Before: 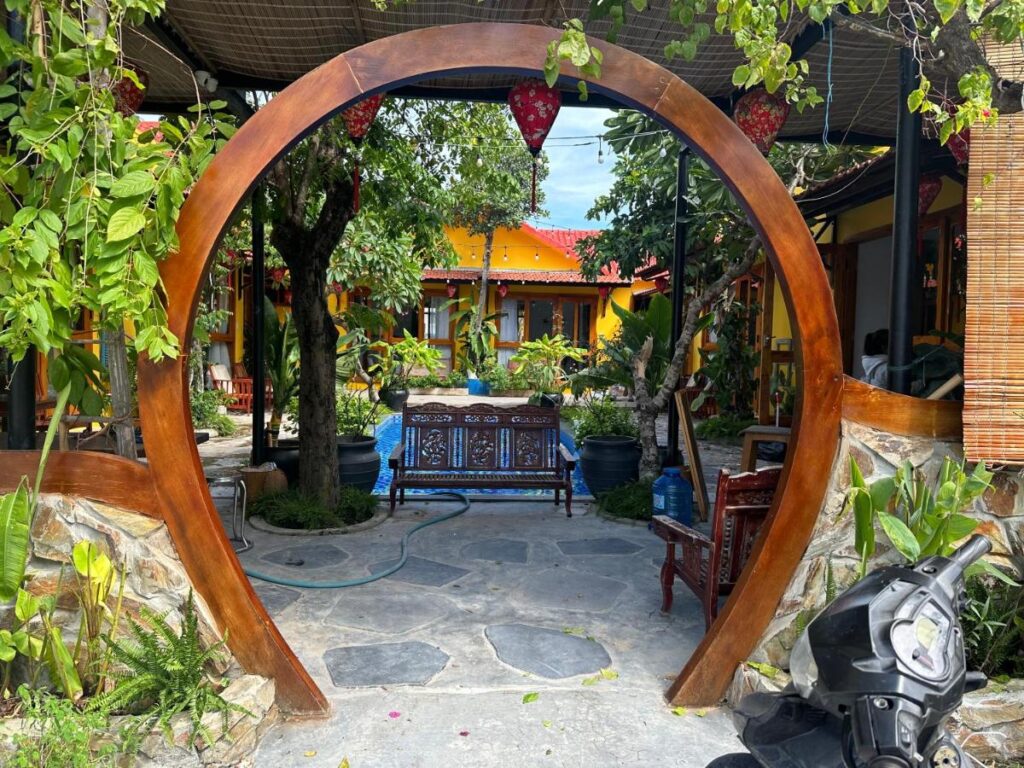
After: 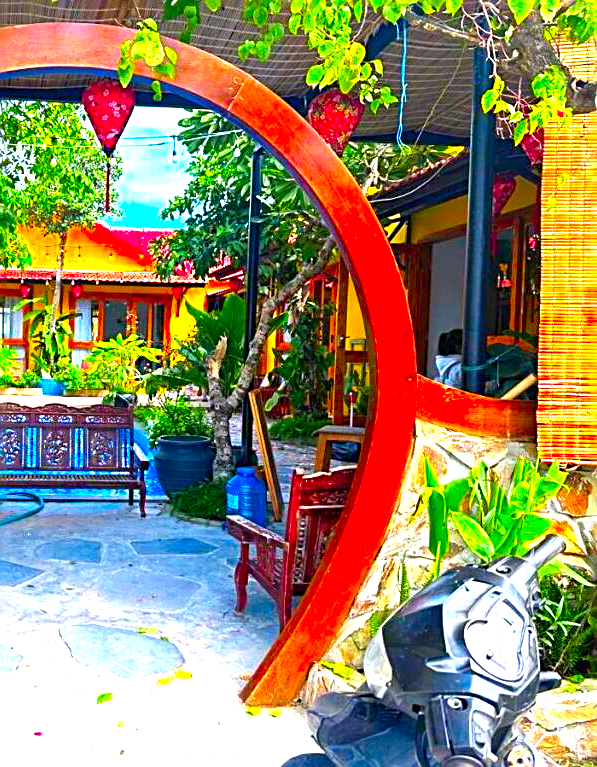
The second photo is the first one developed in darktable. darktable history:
crop: left 41.676%
exposure: black level correction 0, exposure 1.445 EV, compensate exposure bias true, compensate highlight preservation false
sharpen: radius 2.671, amount 0.674
color correction: highlights a* 1.62, highlights b* -1.79, saturation 2.51
color balance rgb: perceptual saturation grading › global saturation 0.112%, global vibrance 14.918%
color calibration: illuminant same as pipeline (D50), adaptation XYZ, x 0.346, y 0.357, temperature 5021.45 K
levels: levels [0, 0.492, 0.984]
